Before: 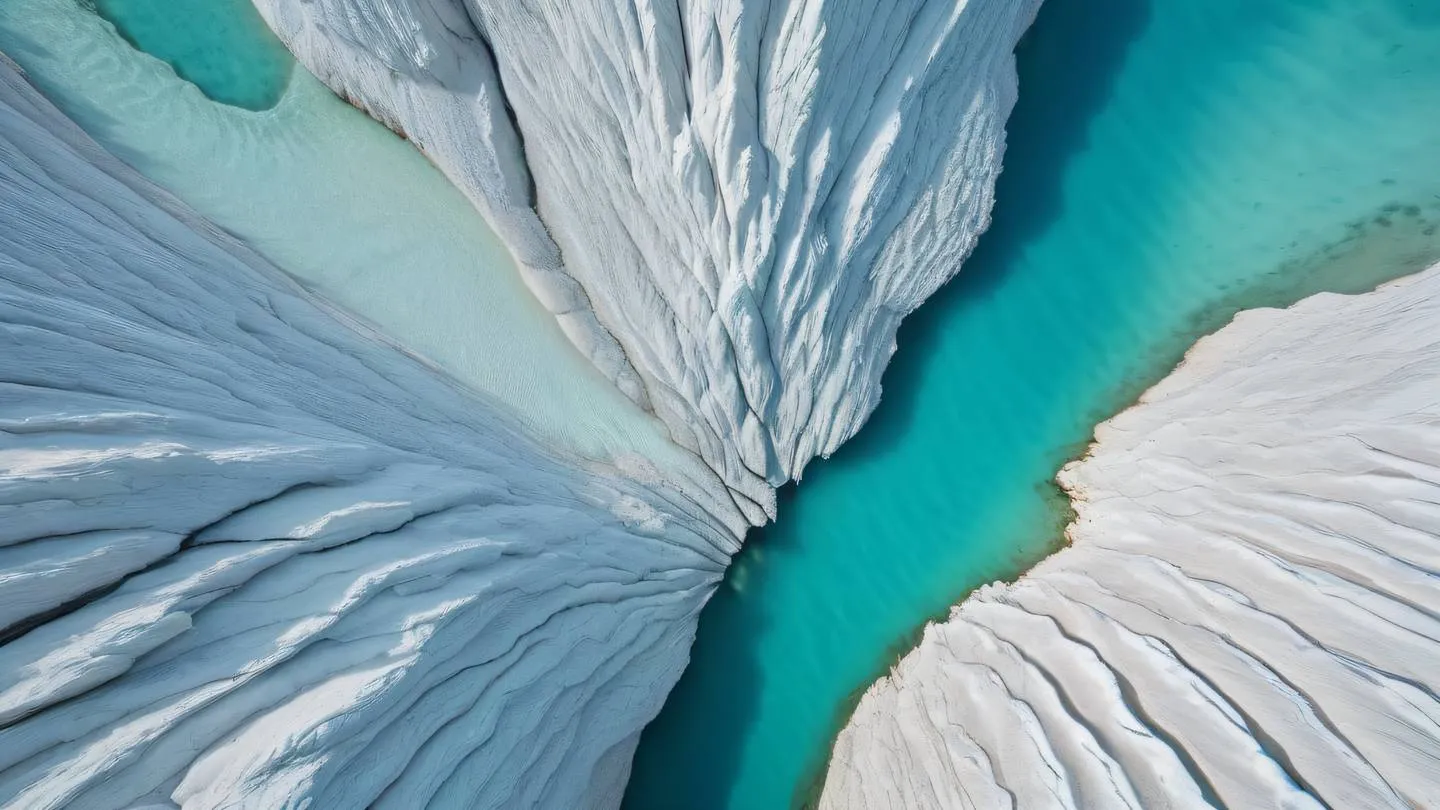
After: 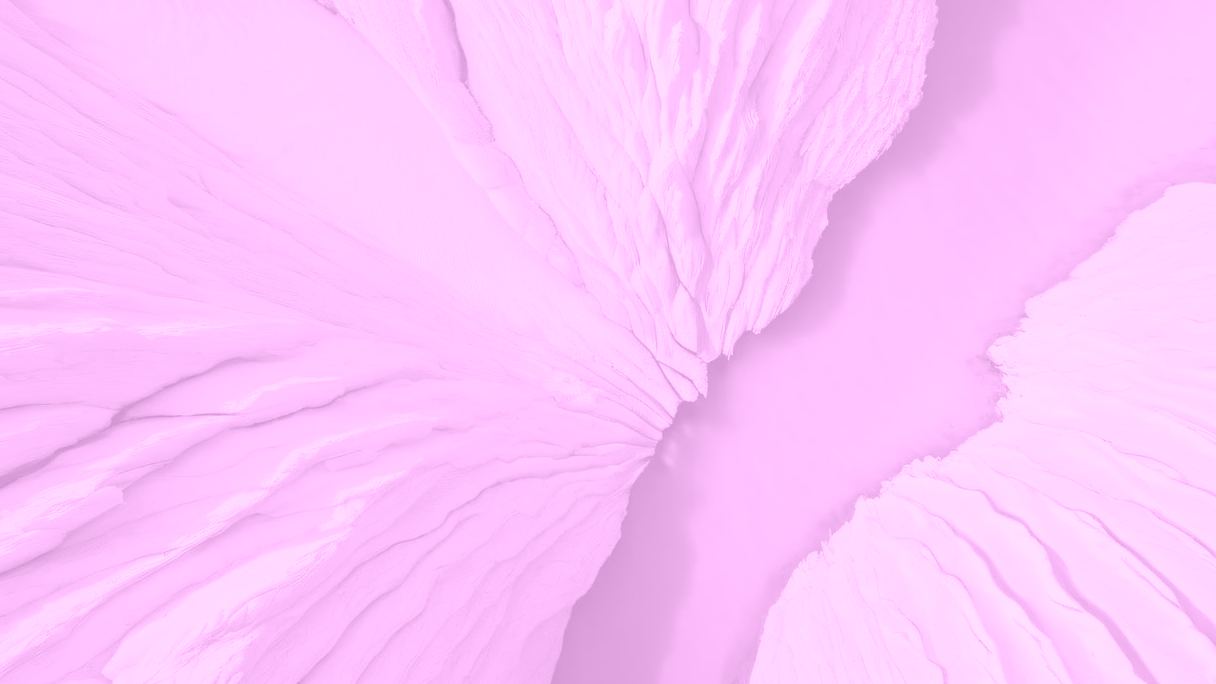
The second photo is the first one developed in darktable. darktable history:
colorize: hue 331.2°, saturation 69%, source mix 30.28%, lightness 69.02%, version 1
crop and rotate: left 4.842%, top 15.51%, right 10.668%
